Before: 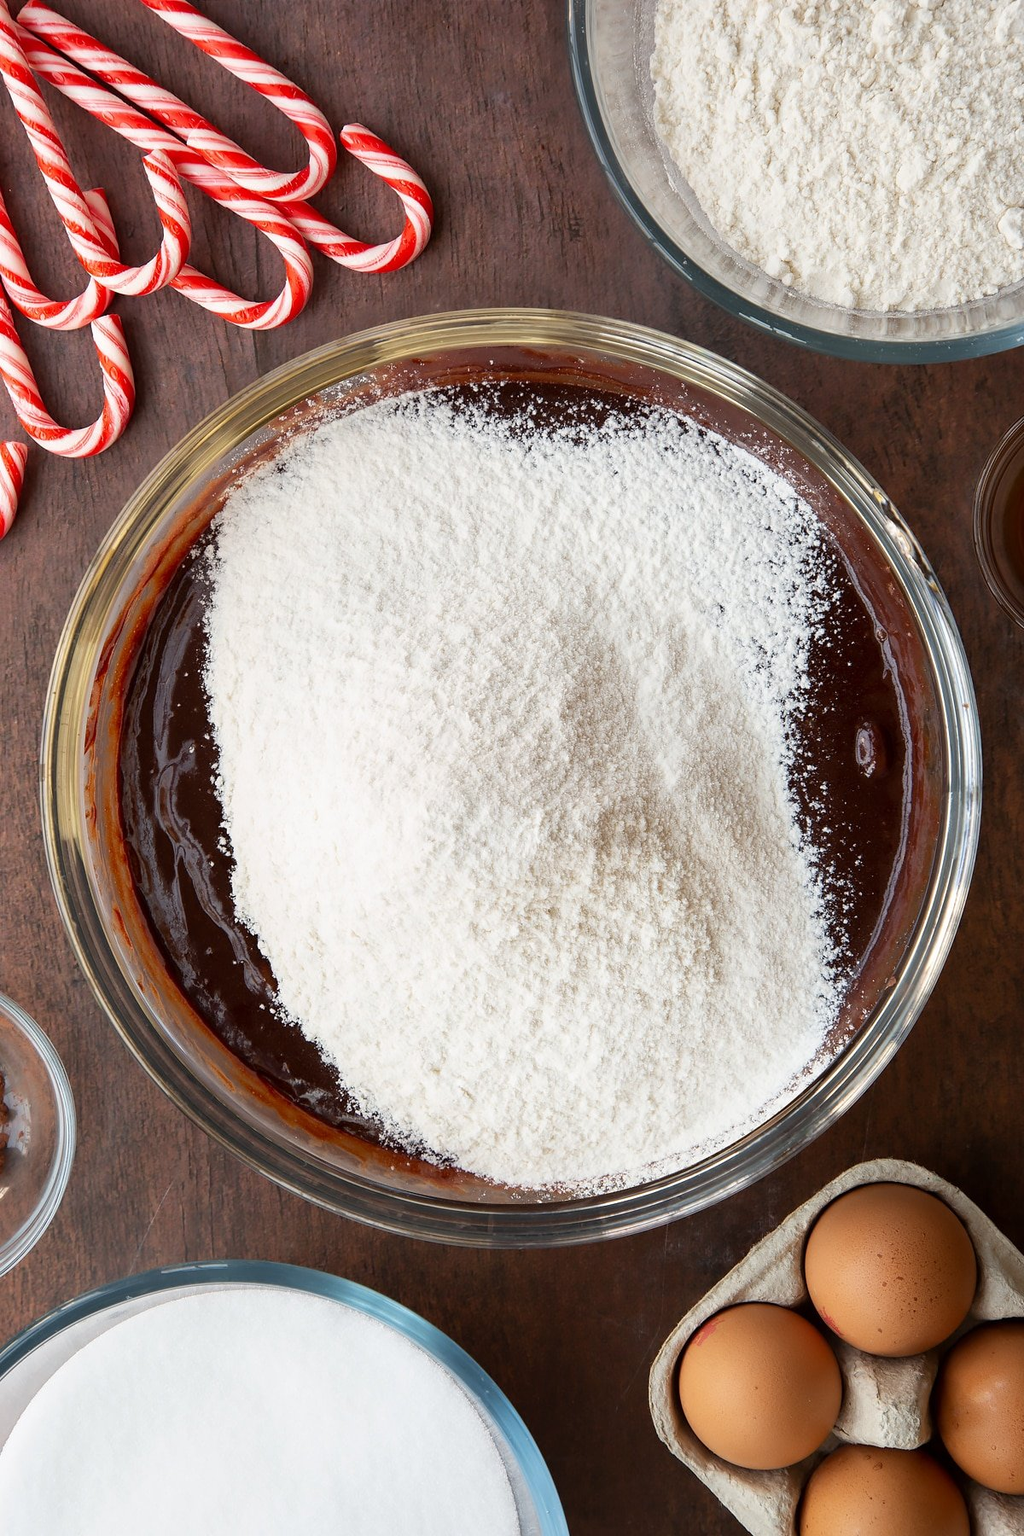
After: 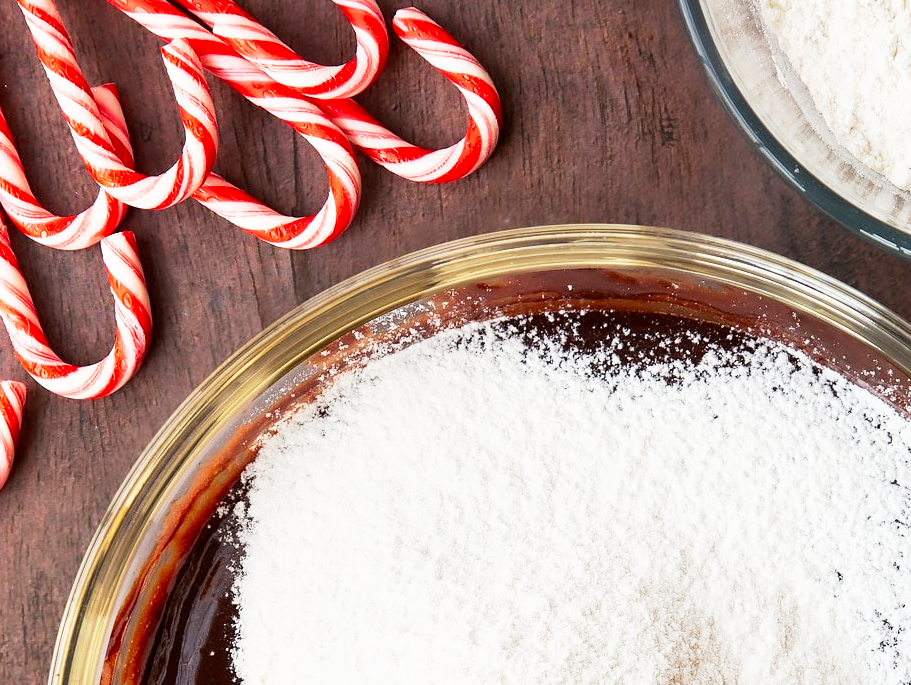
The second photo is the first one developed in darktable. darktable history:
crop: left 0.525%, top 7.634%, right 23.505%, bottom 54.297%
base curve: curves: ch0 [(0, 0) (0.005, 0.002) (0.193, 0.295) (0.399, 0.664) (0.75, 0.928) (1, 1)], preserve colors none
